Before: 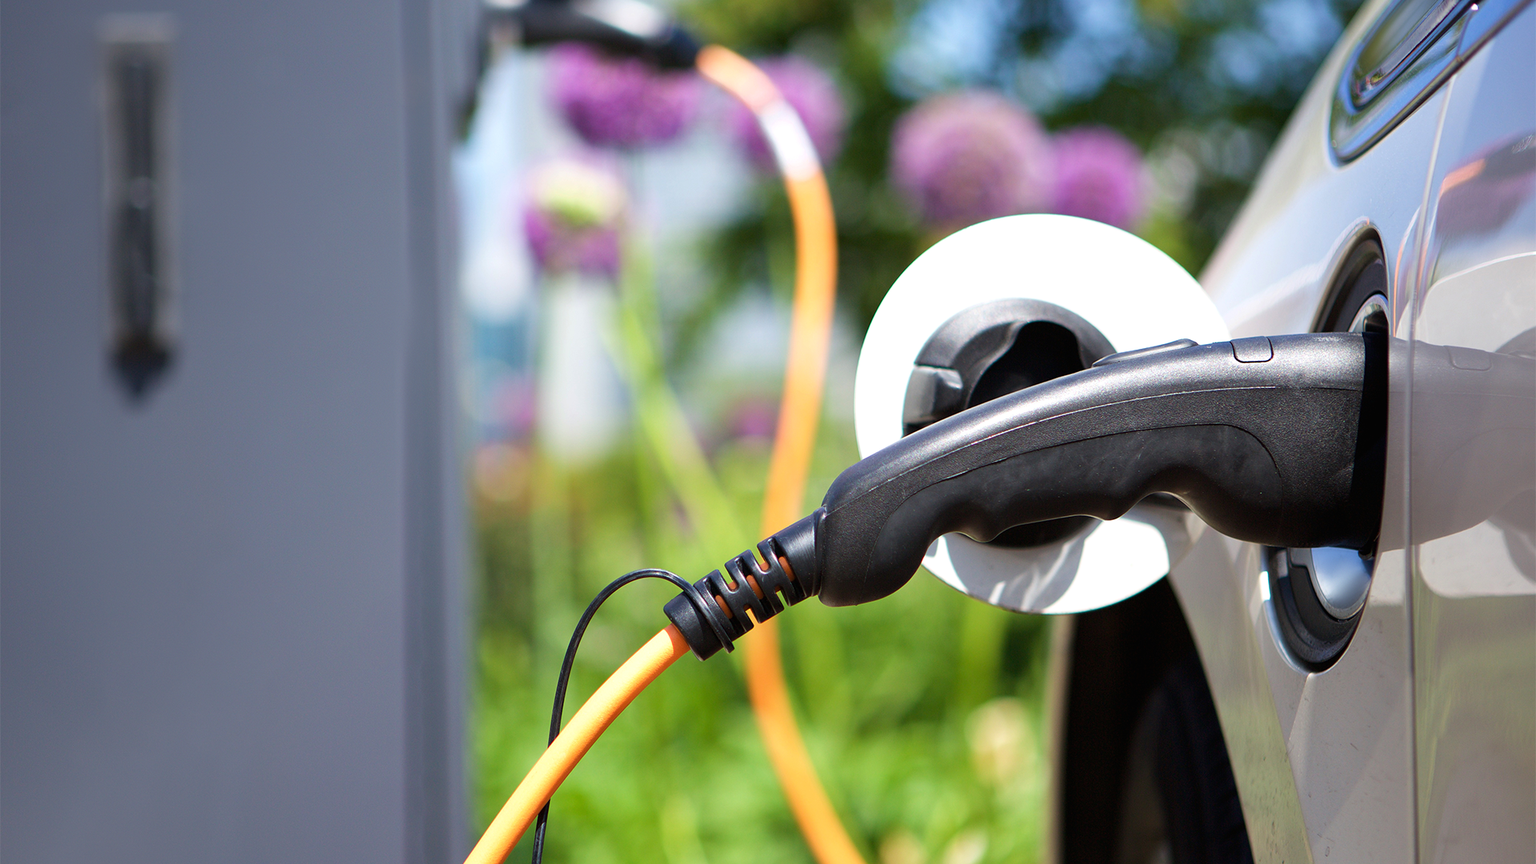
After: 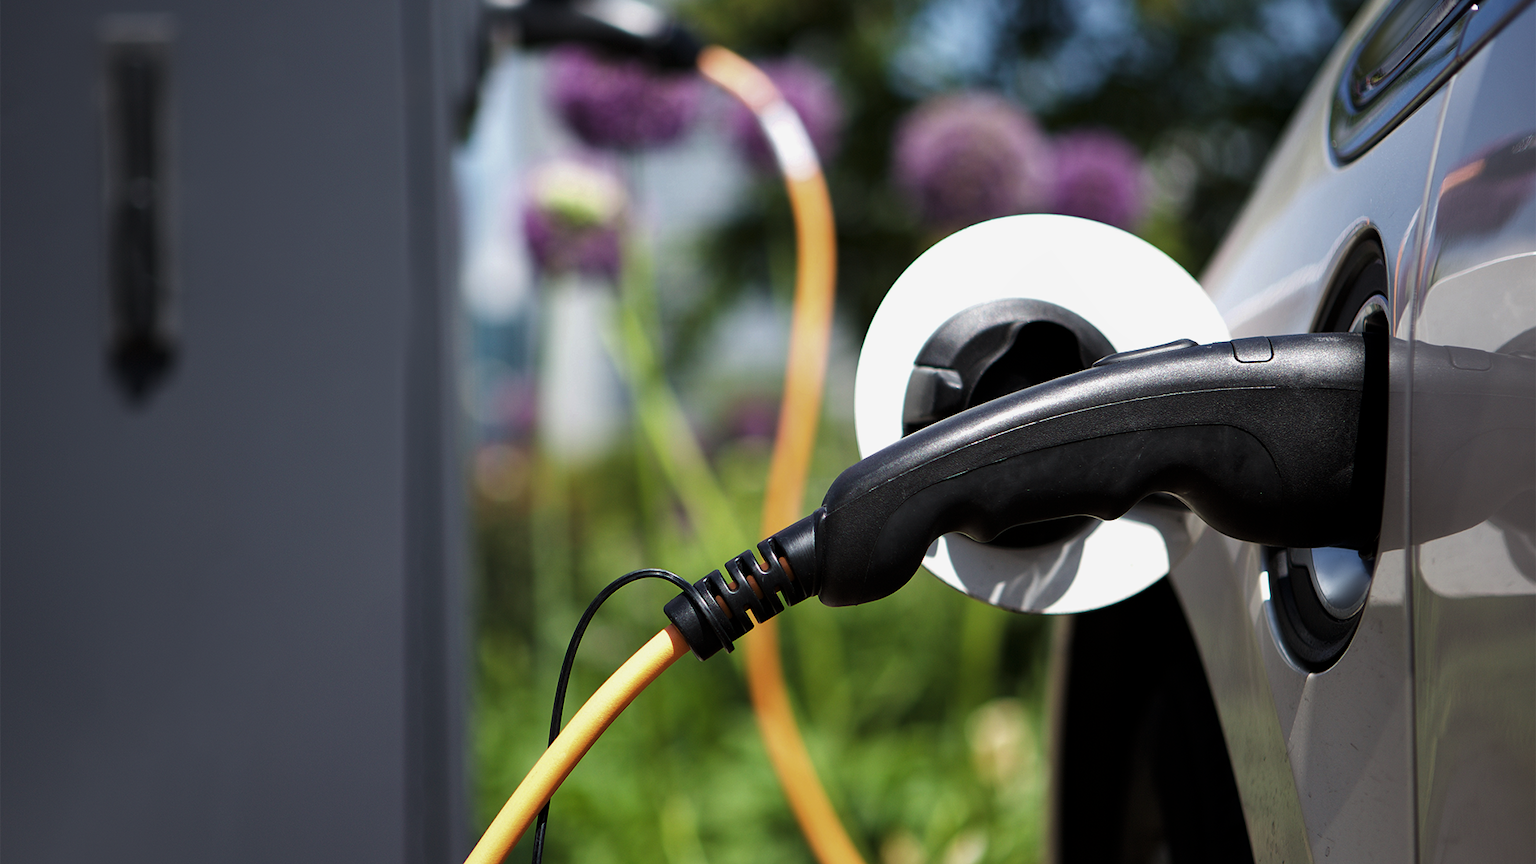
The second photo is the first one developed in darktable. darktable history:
shadows and highlights: shadows 25.54, white point adjustment -2.86, highlights -29.9
levels: levels [0, 0.618, 1]
